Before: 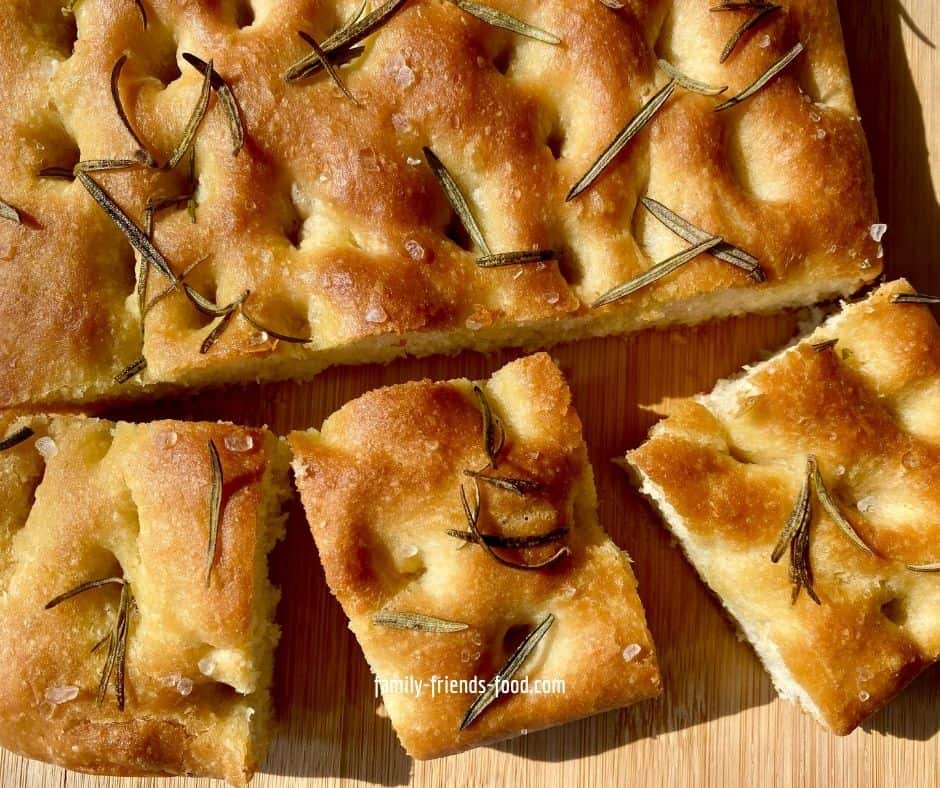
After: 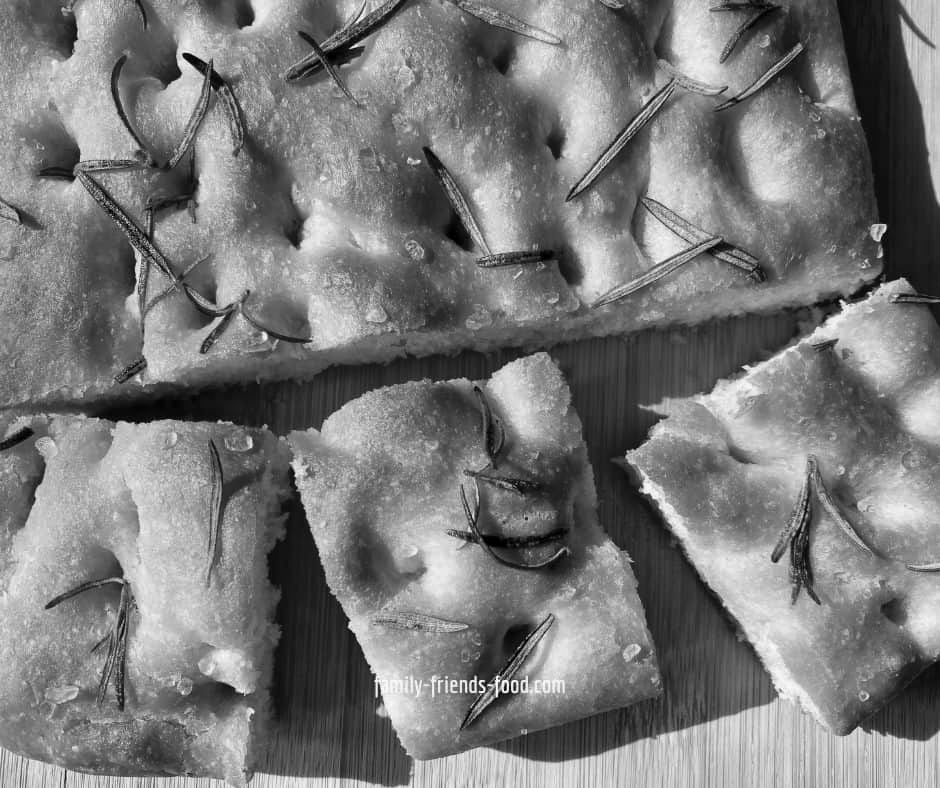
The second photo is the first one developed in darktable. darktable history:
shadows and highlights: radius 125.46, shadows 30.51, highlights -30.51, low approximation 0.01, soften with gaussian
exposure: black level correction 0.001, compensate highlight preservation false
monochrome: on, module defaults
